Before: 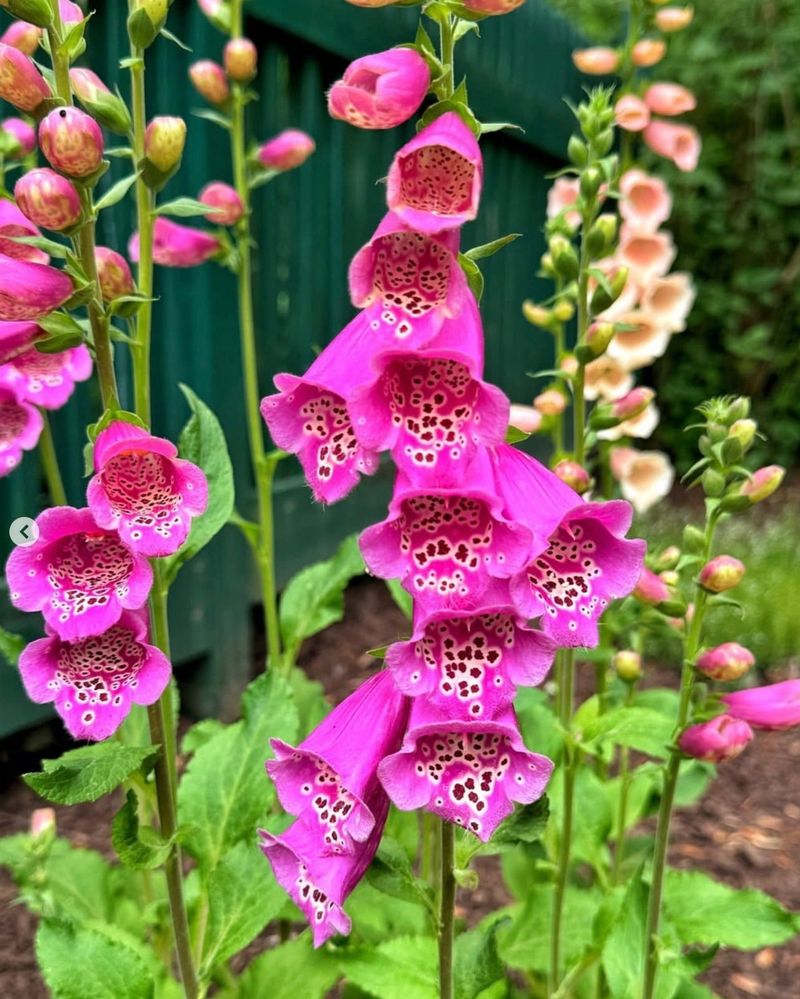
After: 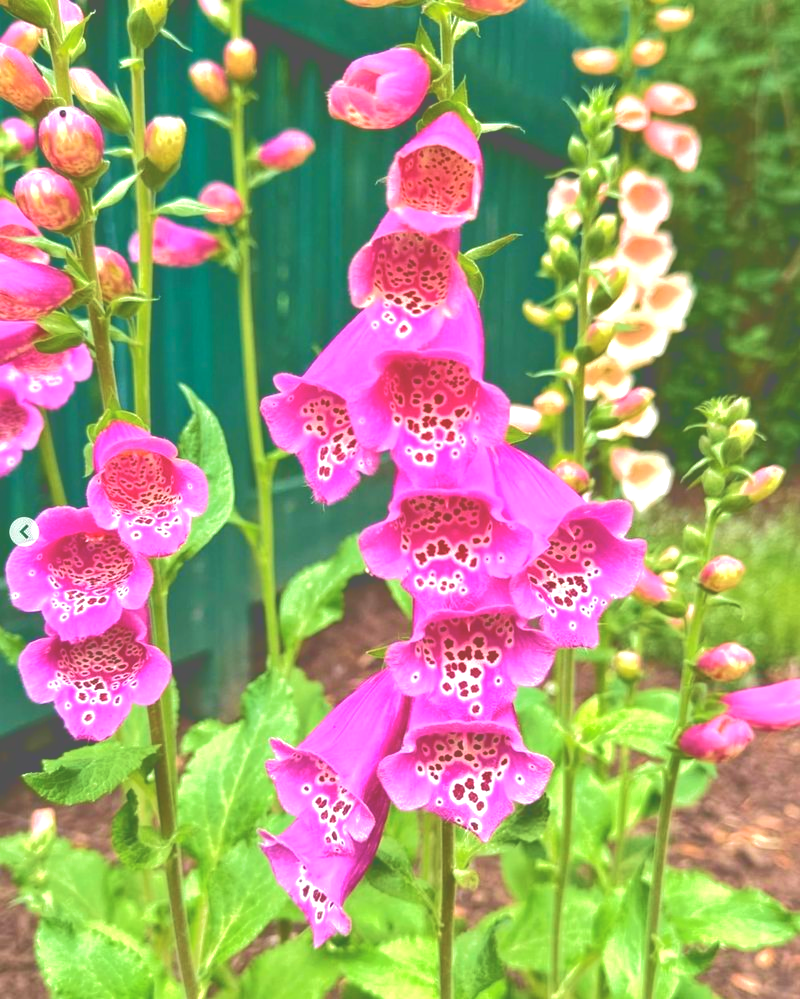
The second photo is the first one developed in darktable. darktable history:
exposure: black level correction 0, exposure 0.702 EV, compensate highlight preservation false
velvia: strength 39.16%
color correction: highlights b* -0.022, saturation 0.983
tone equalizer: on, module defaults
tone curve: curves: ch0 [(0, 0) (0.003, 0.346) (0.011, 0.346) (0.025, 0.346) (0.044, 0.35) (0.069, 0.354) (0.1, 0.361) (0.136, 0.368) (0.177, 0.381) (0.224, 0.395) (0.277, 0.421) (0.335, 0.458) (0.399, 0.502) (0.468, 0.556) (0.543, 0.617) (0.623, 0.685) (0.709, 0.748) (0.801, 0.814) (0.898, 0.865) (1, 1)], color space Lab, independent channels, preserve colors none
